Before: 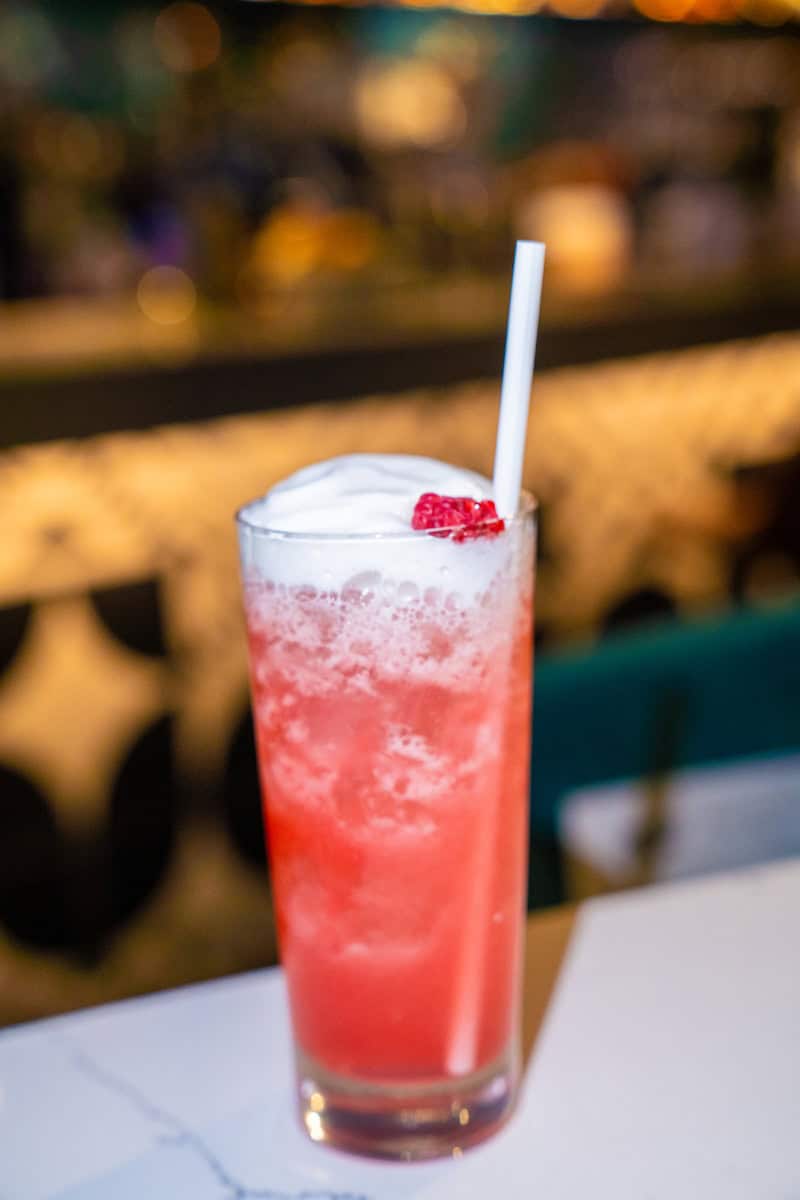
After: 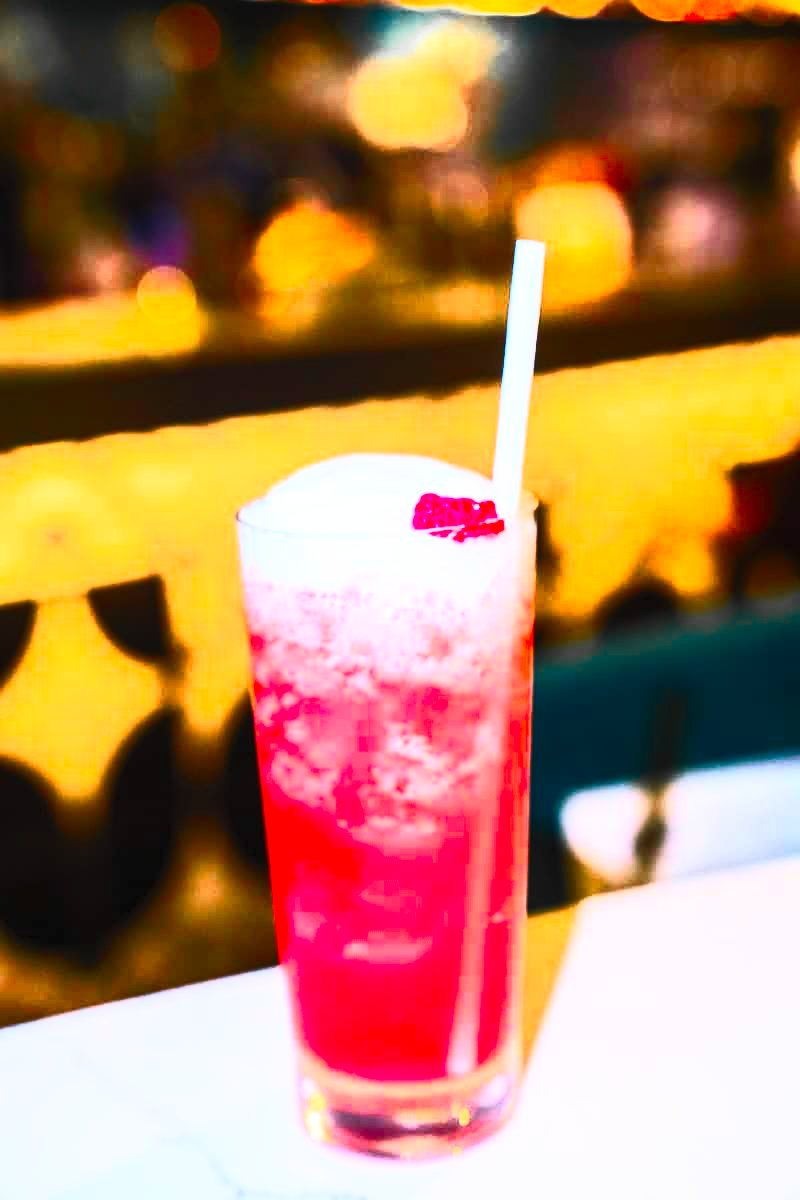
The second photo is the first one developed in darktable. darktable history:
tone equalizer: -8 EV -0.51 EV, -7 EV -0.287 EV, -6 EV -0.11 EV, -5 EV 0.419 EV, -4 EV 0.968 EV, -3 EV 0.824 EV, -2 EV -0.006 EV, -1 EV 0.129 EV, +0 EV -0.017 EV, smoothing diameter 2.06%, edges refinement/feathering 21.39, mask exposure compensation -1.57 EV, filter diffusion 5
contrast brightness saturation: contrast 0.826, brightness 0.589, saturation 0.576
color zones: curves: ch1 [(0, 0.679) (0.143, 0.647) (0.286, 0.261) (0.378, -0.011) (0.571, 0.396) (0.714, 0.399) (0.857, 0.406) (1, 0.679)]
